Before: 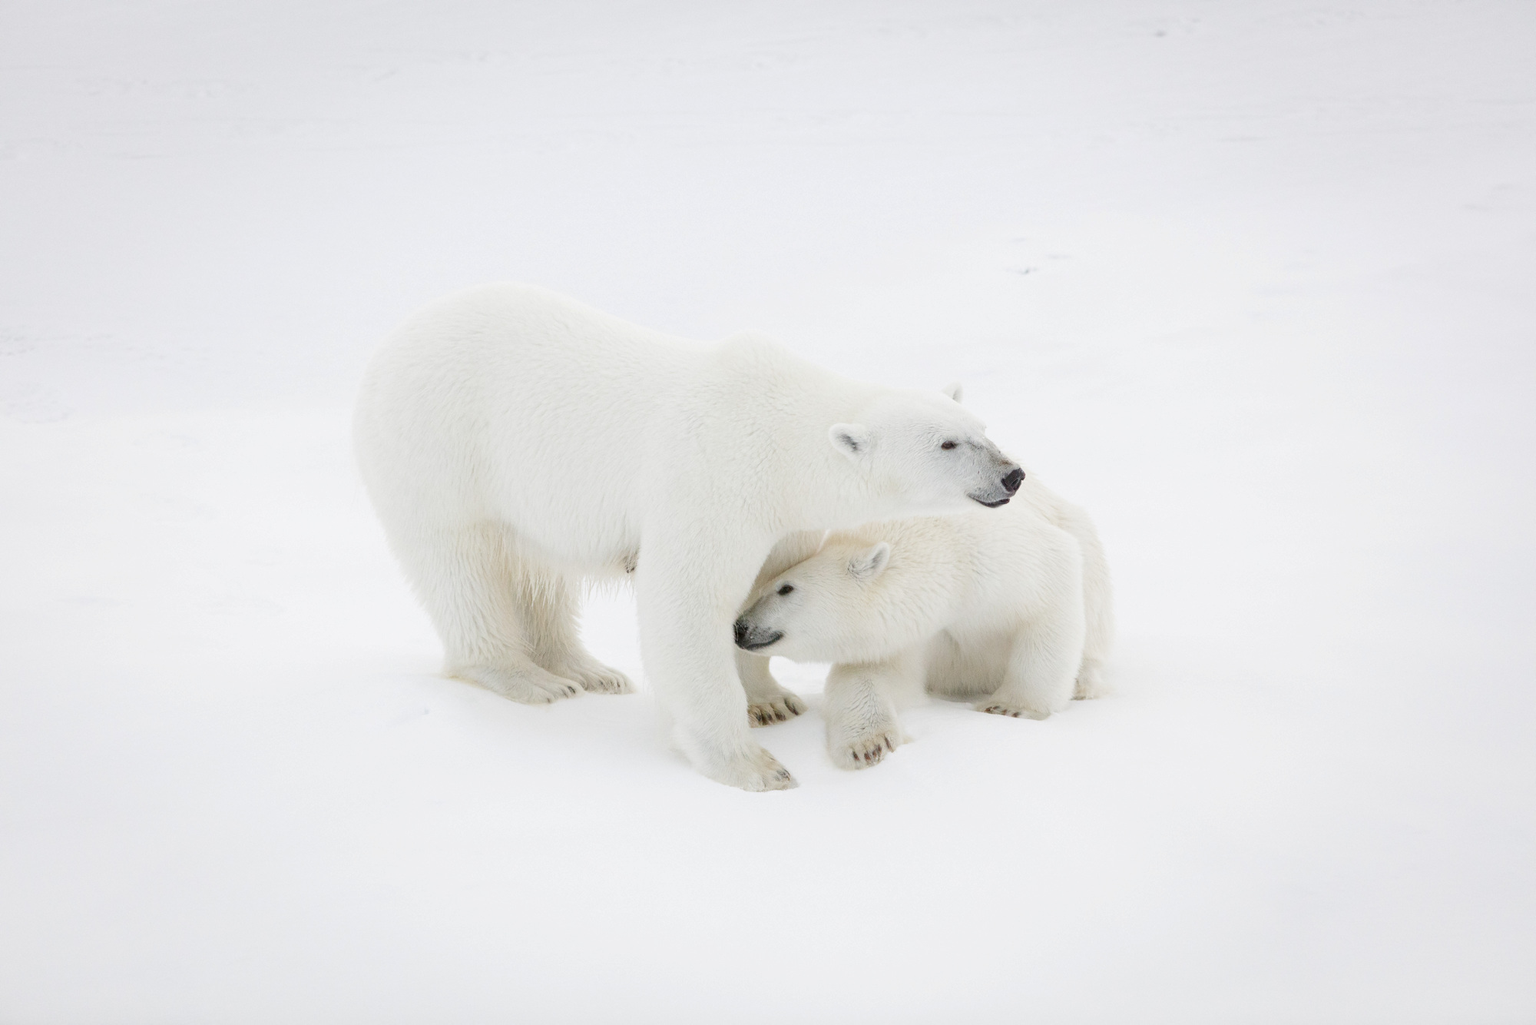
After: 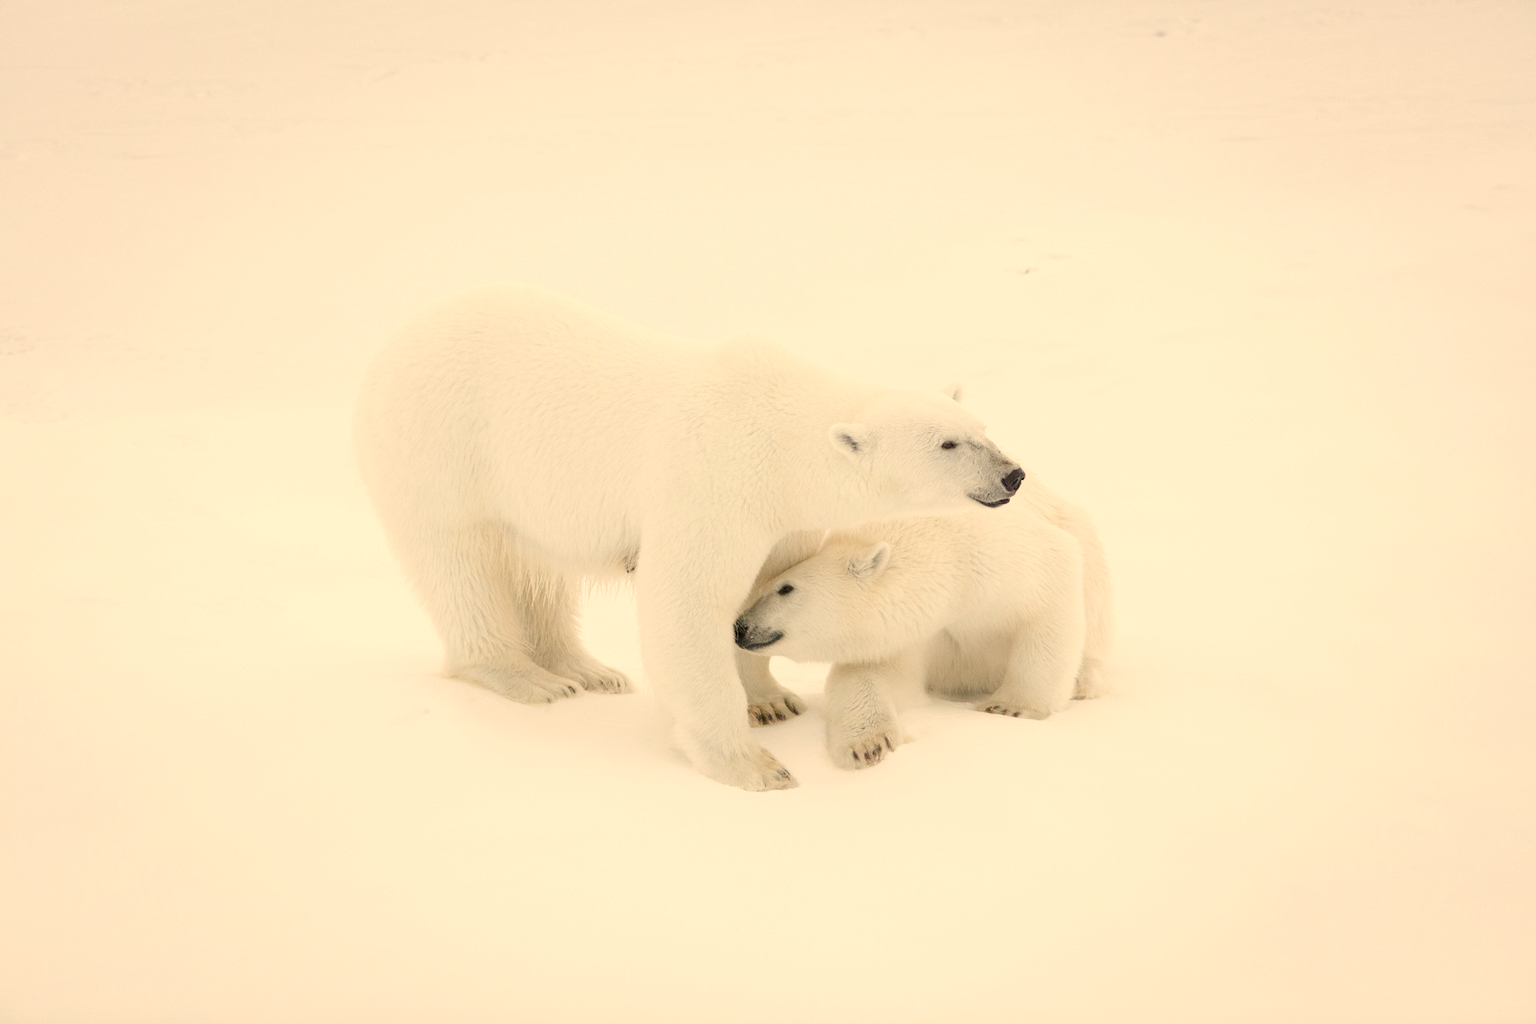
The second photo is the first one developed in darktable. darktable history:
exposure: black level correction 0.001, exposure 0.014 EV, compensate highlight preservation false
white balance: red 1.123, blue 0.83
